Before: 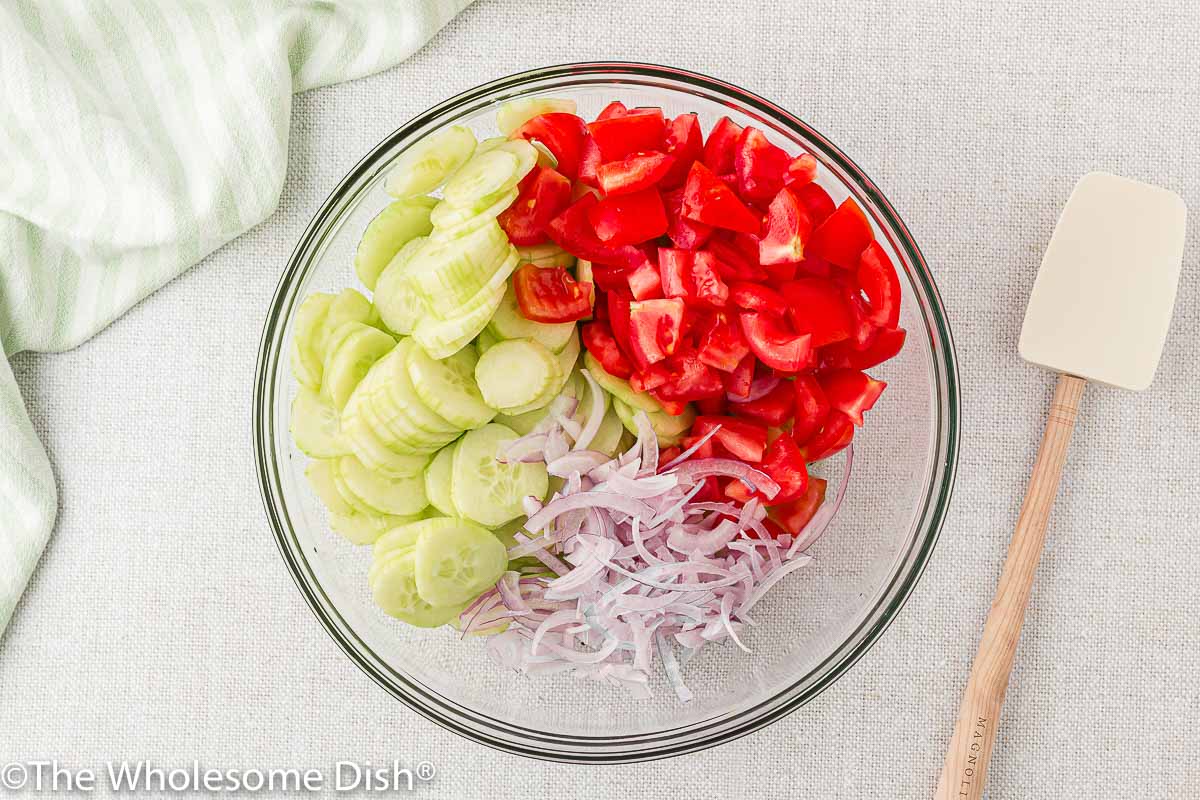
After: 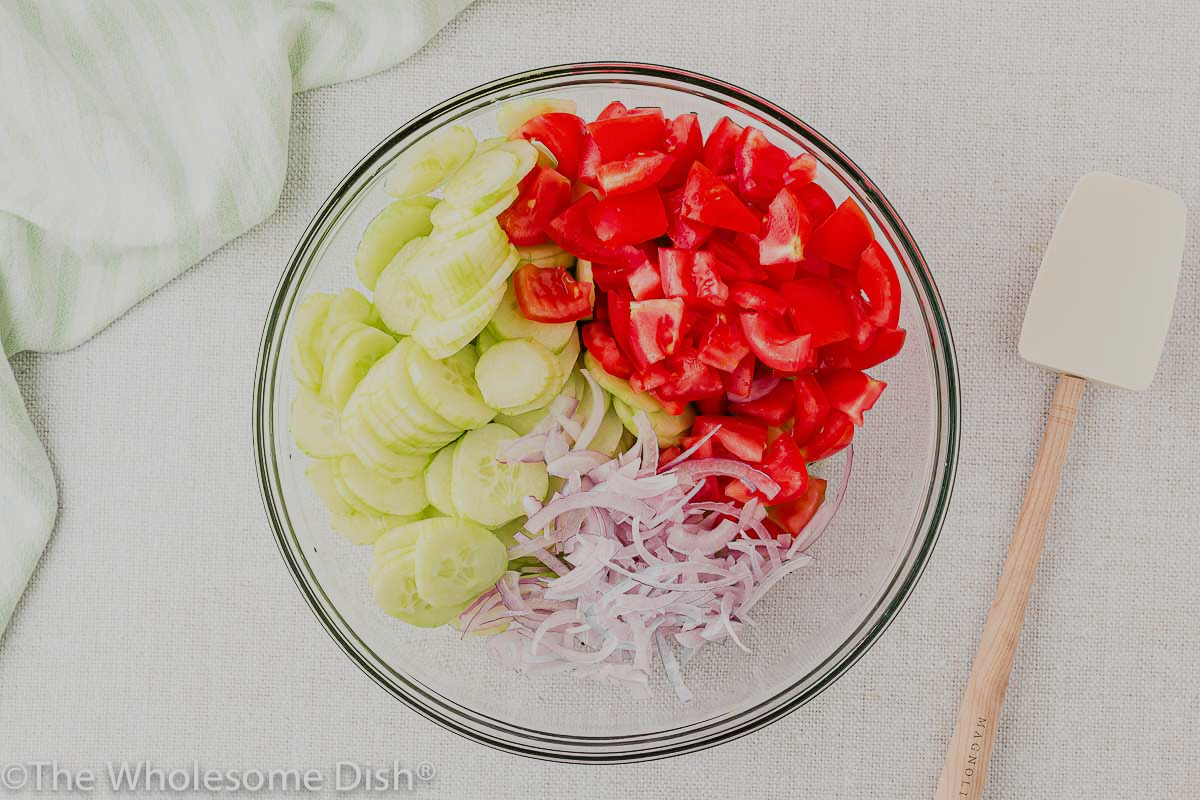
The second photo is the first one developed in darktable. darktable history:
filmic rgb: black relative exposure -7.16 EV, white relative exposure 5.36 EV, hardness 3.02
